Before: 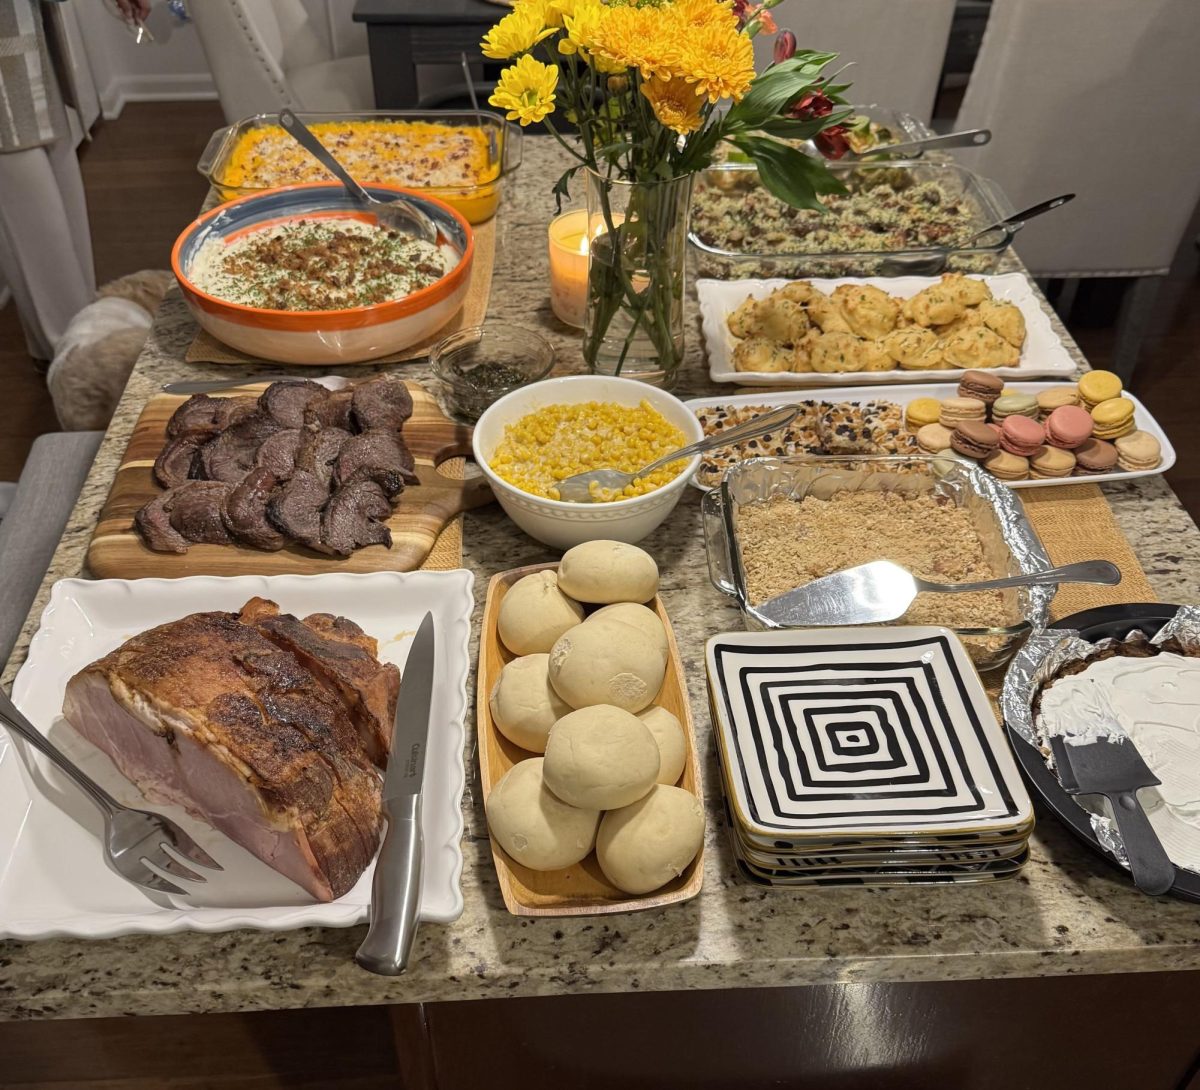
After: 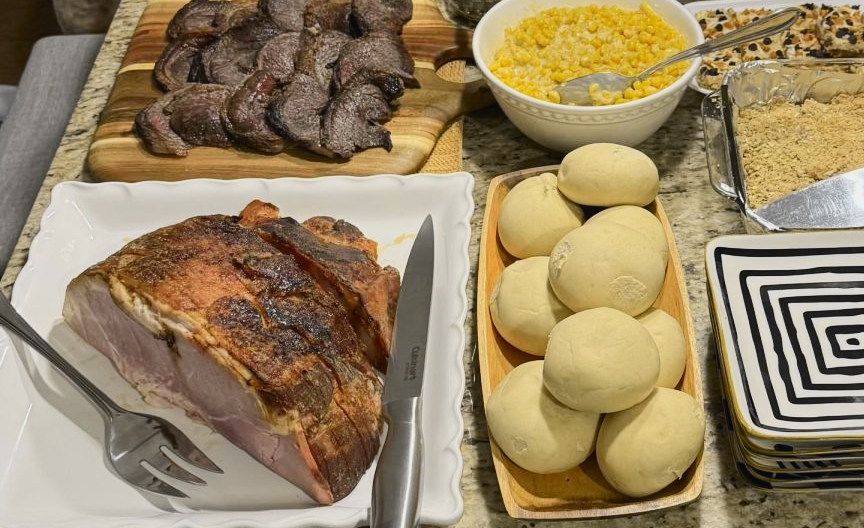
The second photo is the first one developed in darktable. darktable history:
crop: top 36.498%, right 27.964%, bottom 14.995%
tone curve: curves: ch0 [(0, 0.02) (0.063, 0.058) (0.262, 0.243) (0.447, 0.468) (0.544, 0.596) (0.805, 0.823) (1, 0.952)]; ch1 [(0, 0) (0.339, 0.31) (0.417, 0.401) (0.452, 0.455) (0.482, 0.483) (0.502, 0.499) (0.517, 0.506) (0.55, 0.542) (0.588, 0.604) (0.729, 0.782) (1, 1)]; ch2 [(0, 0) (0.346, 0.34) (0.431, 0.45) (0.485, 0.487) (0.5, 0.496) (0.527, 0.526) (0.56, 0.574) (0.613, 0.642) (0.679, 0.703) (1, 1)], color space Lab, independent channels, preserve colors none
